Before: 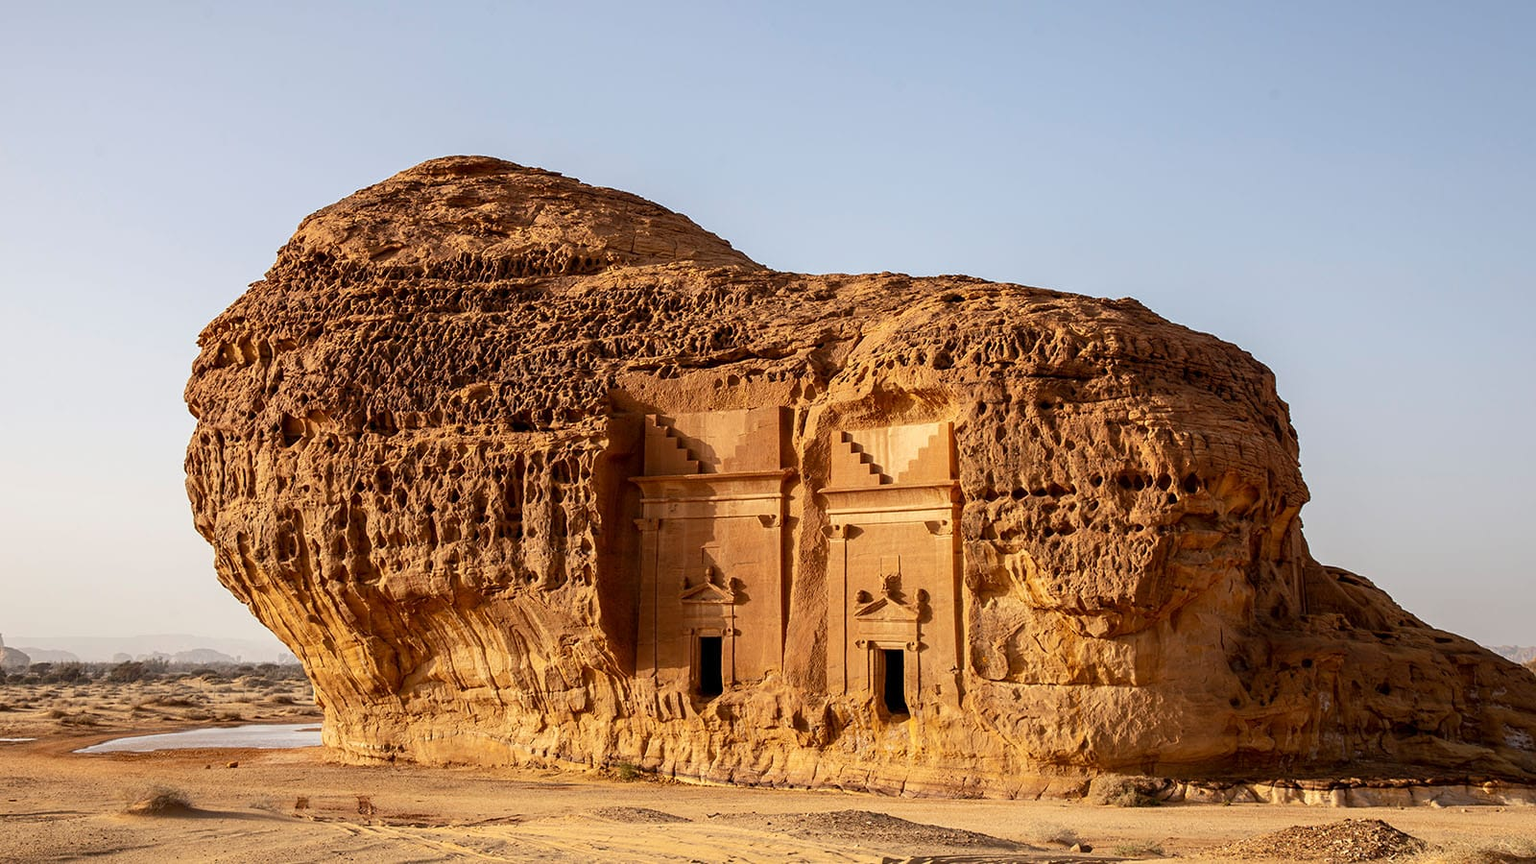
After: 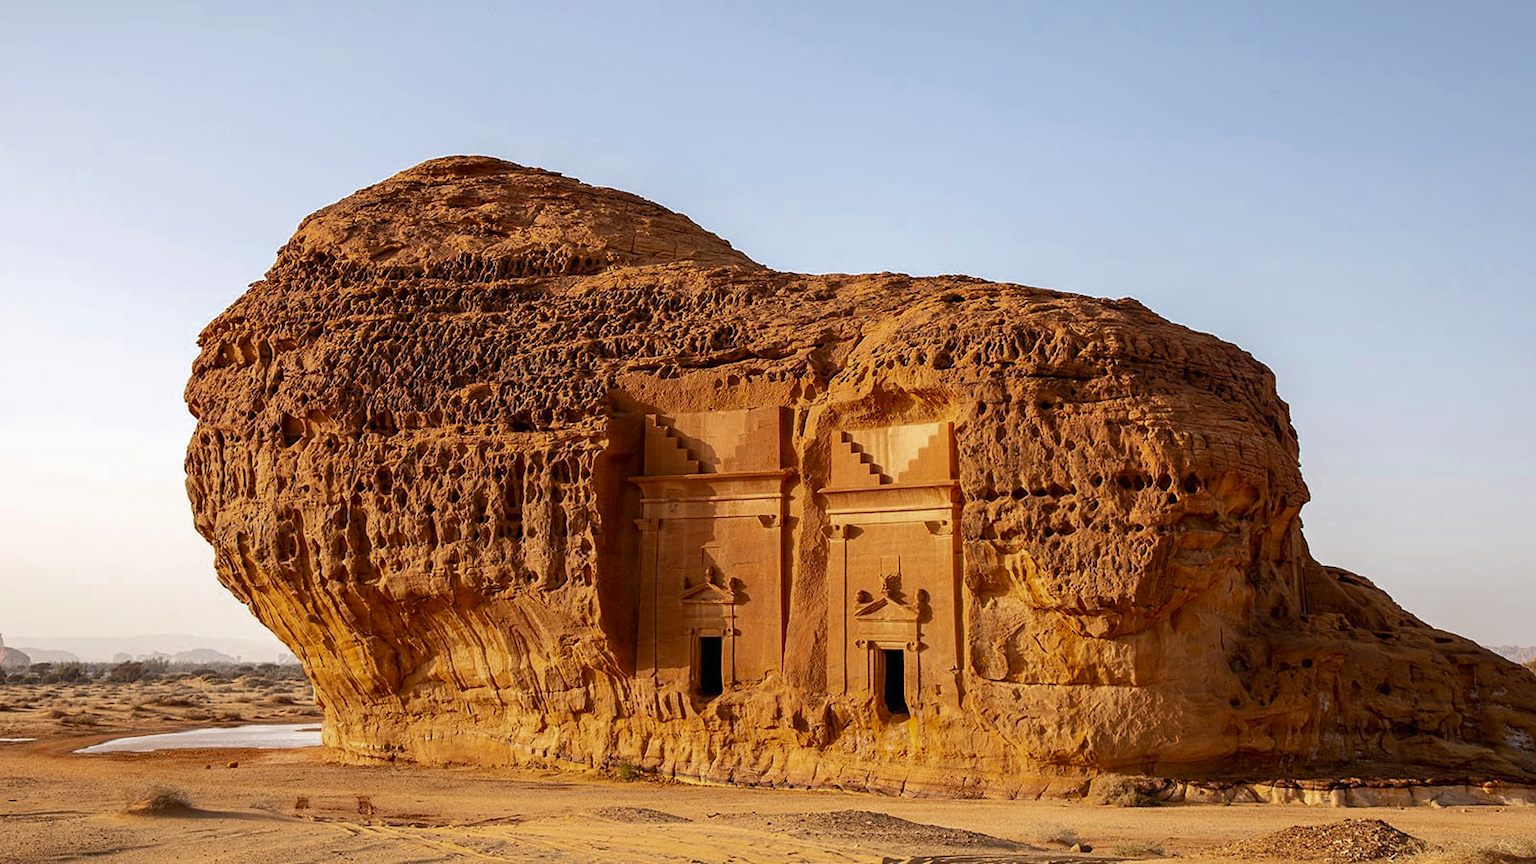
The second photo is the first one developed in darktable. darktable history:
base curve: curves: ch0 [(0, 0) (0.472, 0.455) (1, 1)], preserve colors none
exposure: black level correction 0, exposure 0.301 EV, compensate exposure bias true, compensate highlight preservation false
color zones: curves: ch0 [(0, 0.425) (0.143, 0.422) (0.286, 0.42) (0.429, 0.419) (0.571, 0.419) (0.714, 0.42) (0.857, 0.422) (1, 0.425)], mix 27.54%
